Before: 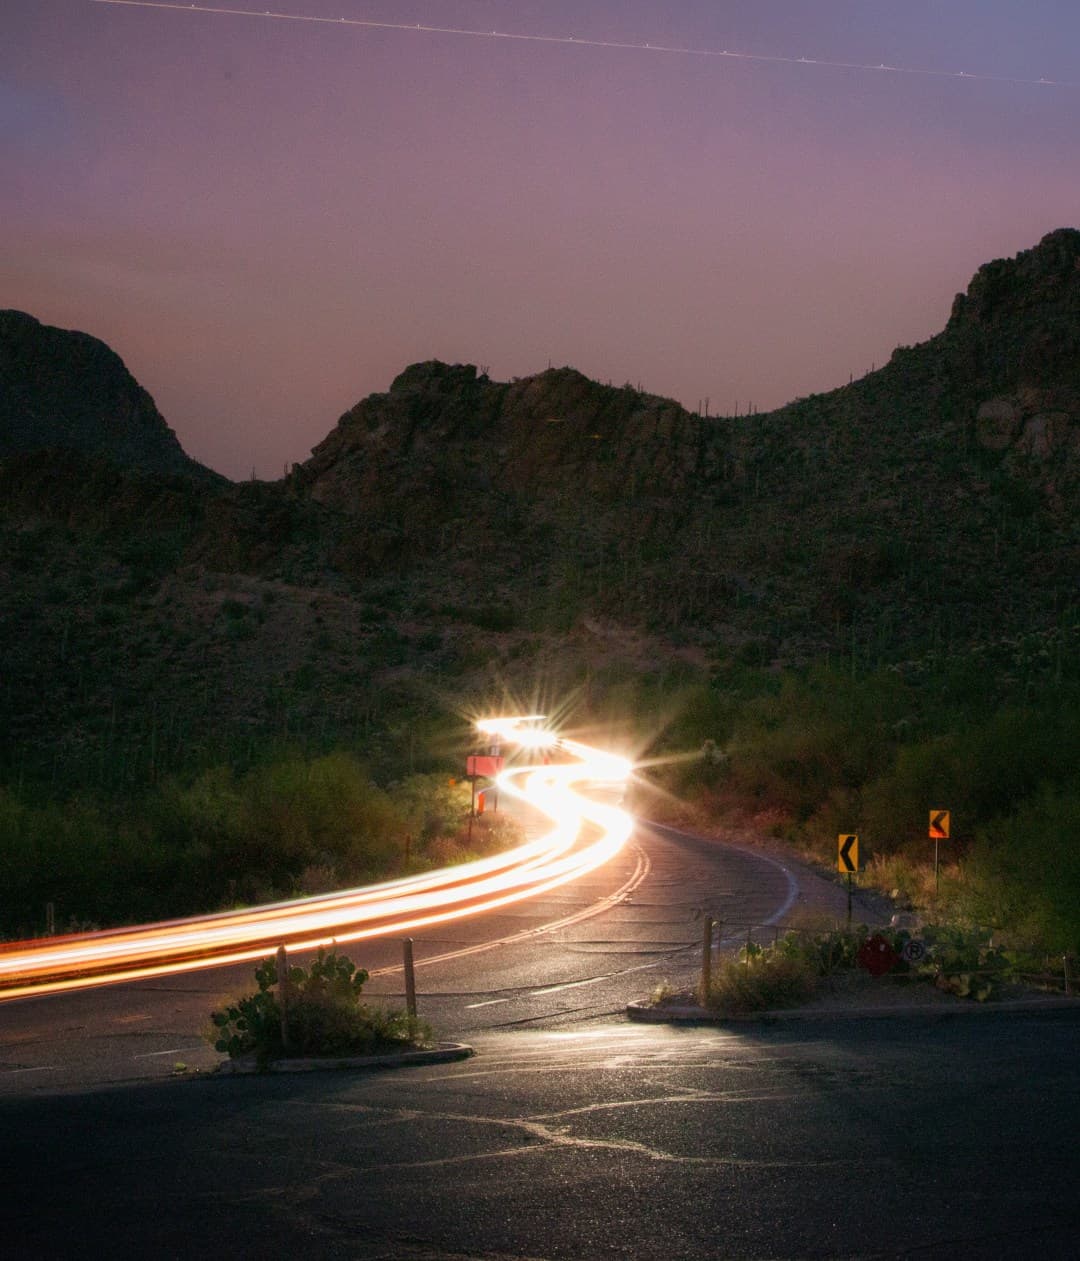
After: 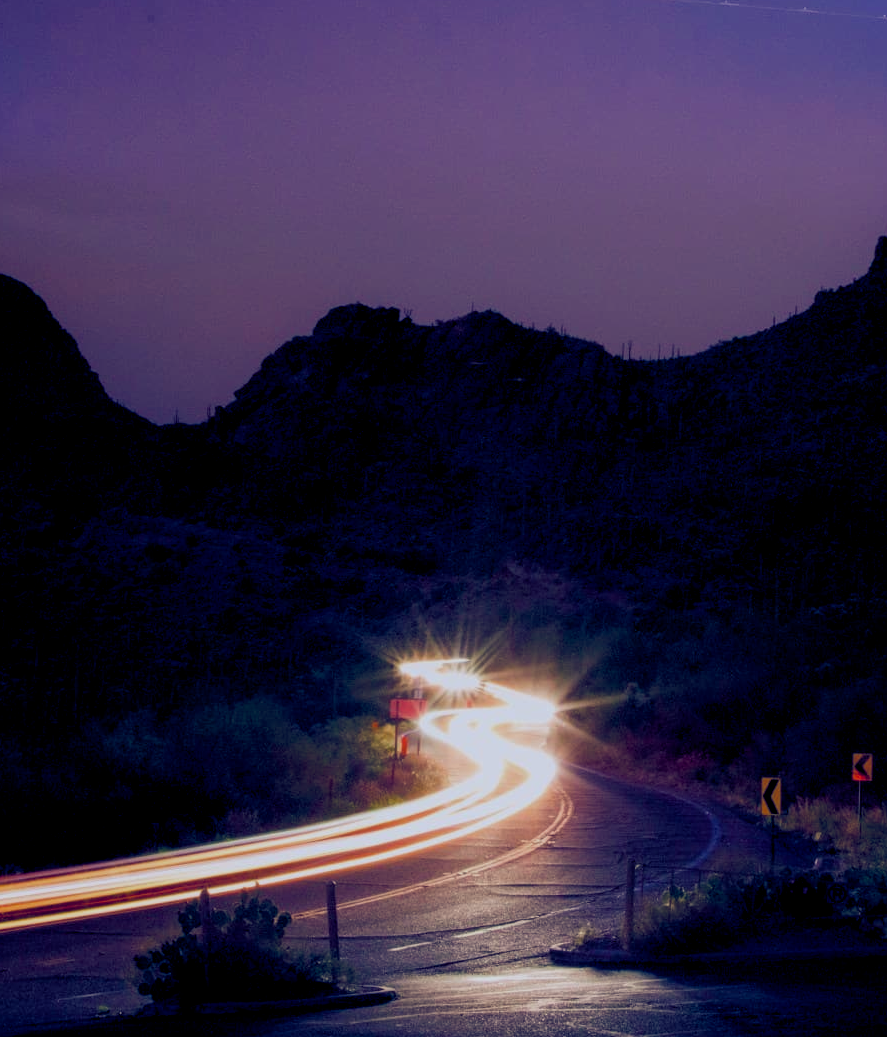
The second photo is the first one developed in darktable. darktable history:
crop and rotate: left 7.196%, top 4.574%, right 10.605%, bottom 13.178%
color balance rgb: shadows lift › luminance -41.13%, shadows lift › chroma 14.13%, shadows lift › hue 260°, power › luminance -3.76%, power › chroma 0.56%, power › hue 40.37°, highlights gain › luminance 16.81%, highlights gain › chroma 2.94%, highlights gain › hue 260°, global offset › luminance -0.29%, global offset › chroma 0.31%, global offset › hue 260°, perceptual saturation grading › global saturation 20%, perceptual saturation grading › highlights -13.92%, perceptual saturation grading › shadows 50%
exposure: black level correction 0, exposure -0.721 EV, compensate highlight preservation false
